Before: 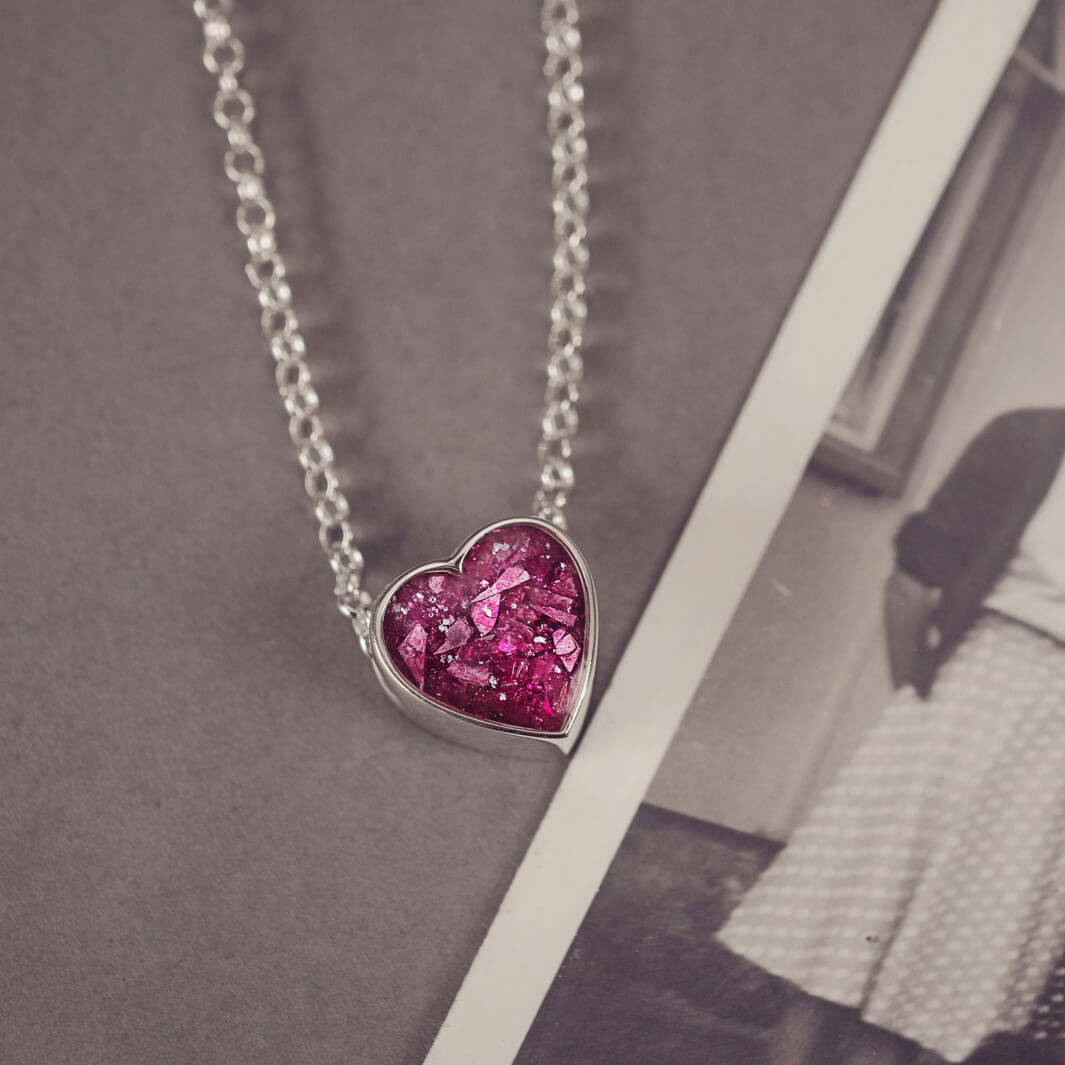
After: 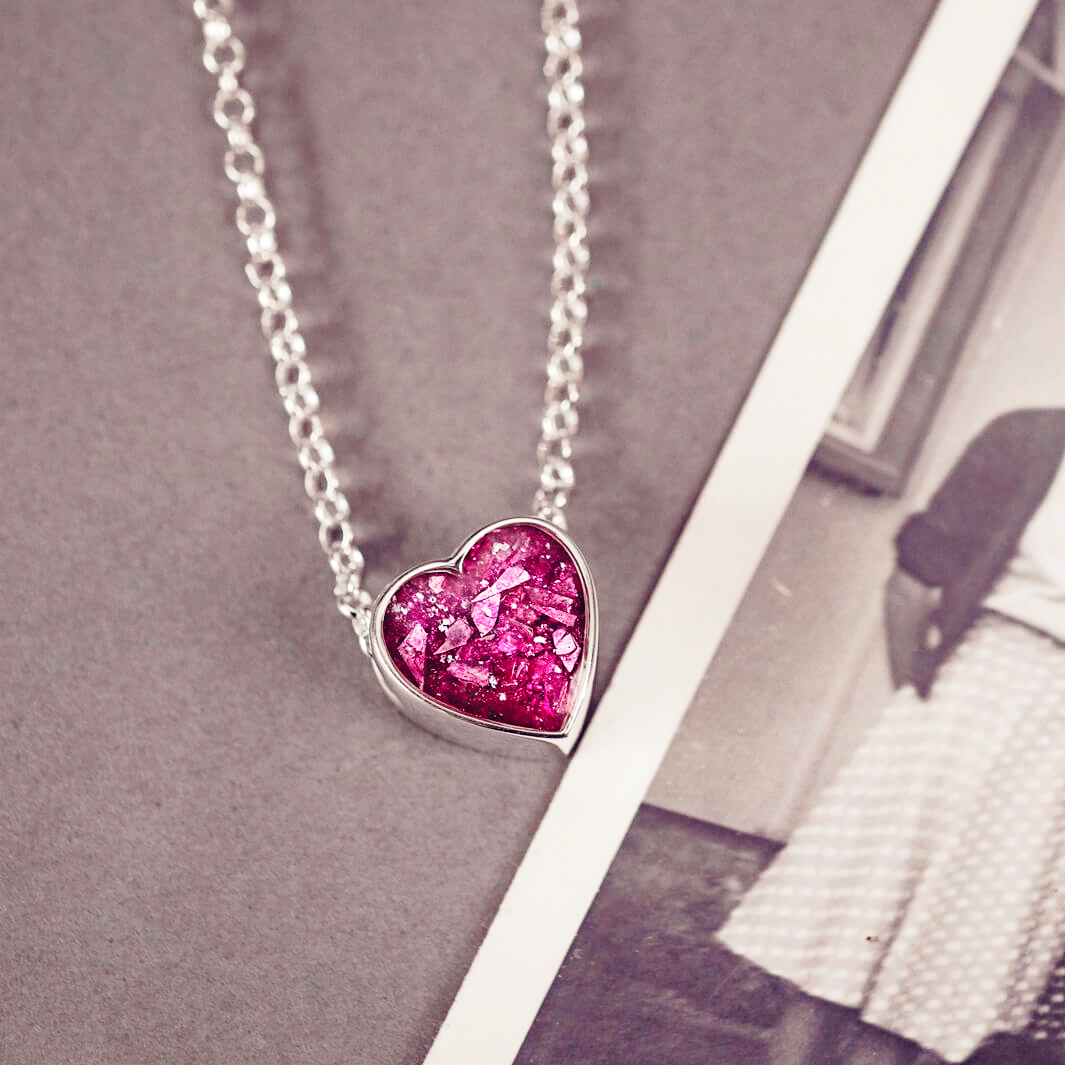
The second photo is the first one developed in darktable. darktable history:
exposure: exposure 0.226 EV, compensate exposure bias true, compensate highlight preservation false
base curve: curves: ch0 [(0, 0) (0.028, 0.03) (0.121, 0.232) (0.46, 0.748) (0.859, 0.968) (1, 1)], preserve colors none
haze removal: strength 0.283, distance 0.255, compatibility mode true, adaptive false
